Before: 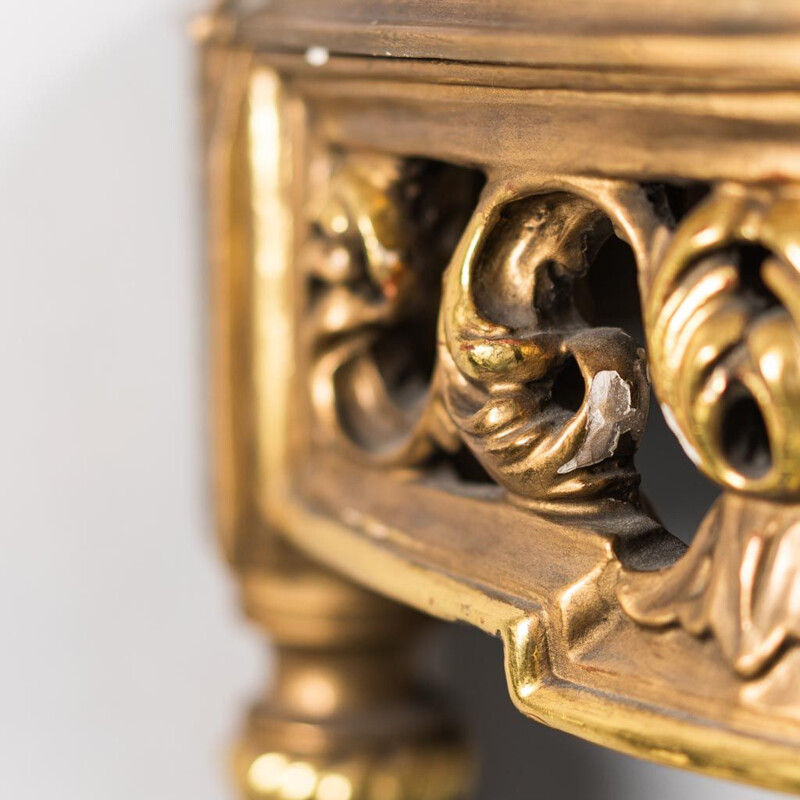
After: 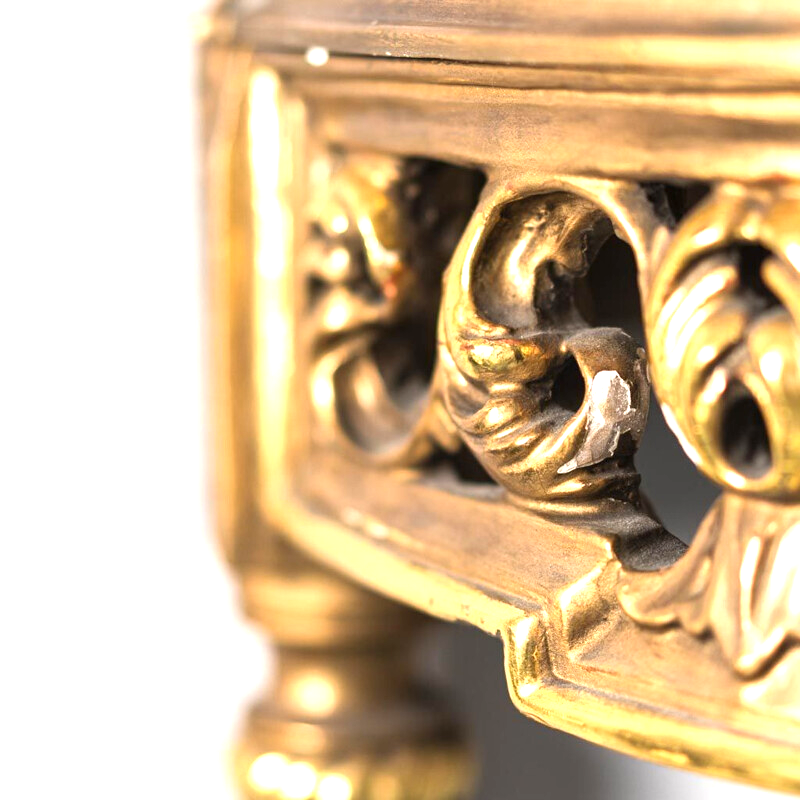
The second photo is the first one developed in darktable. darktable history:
exposure: black level correction 0, exposure 1.016 EV, compensate highlight preservation false
